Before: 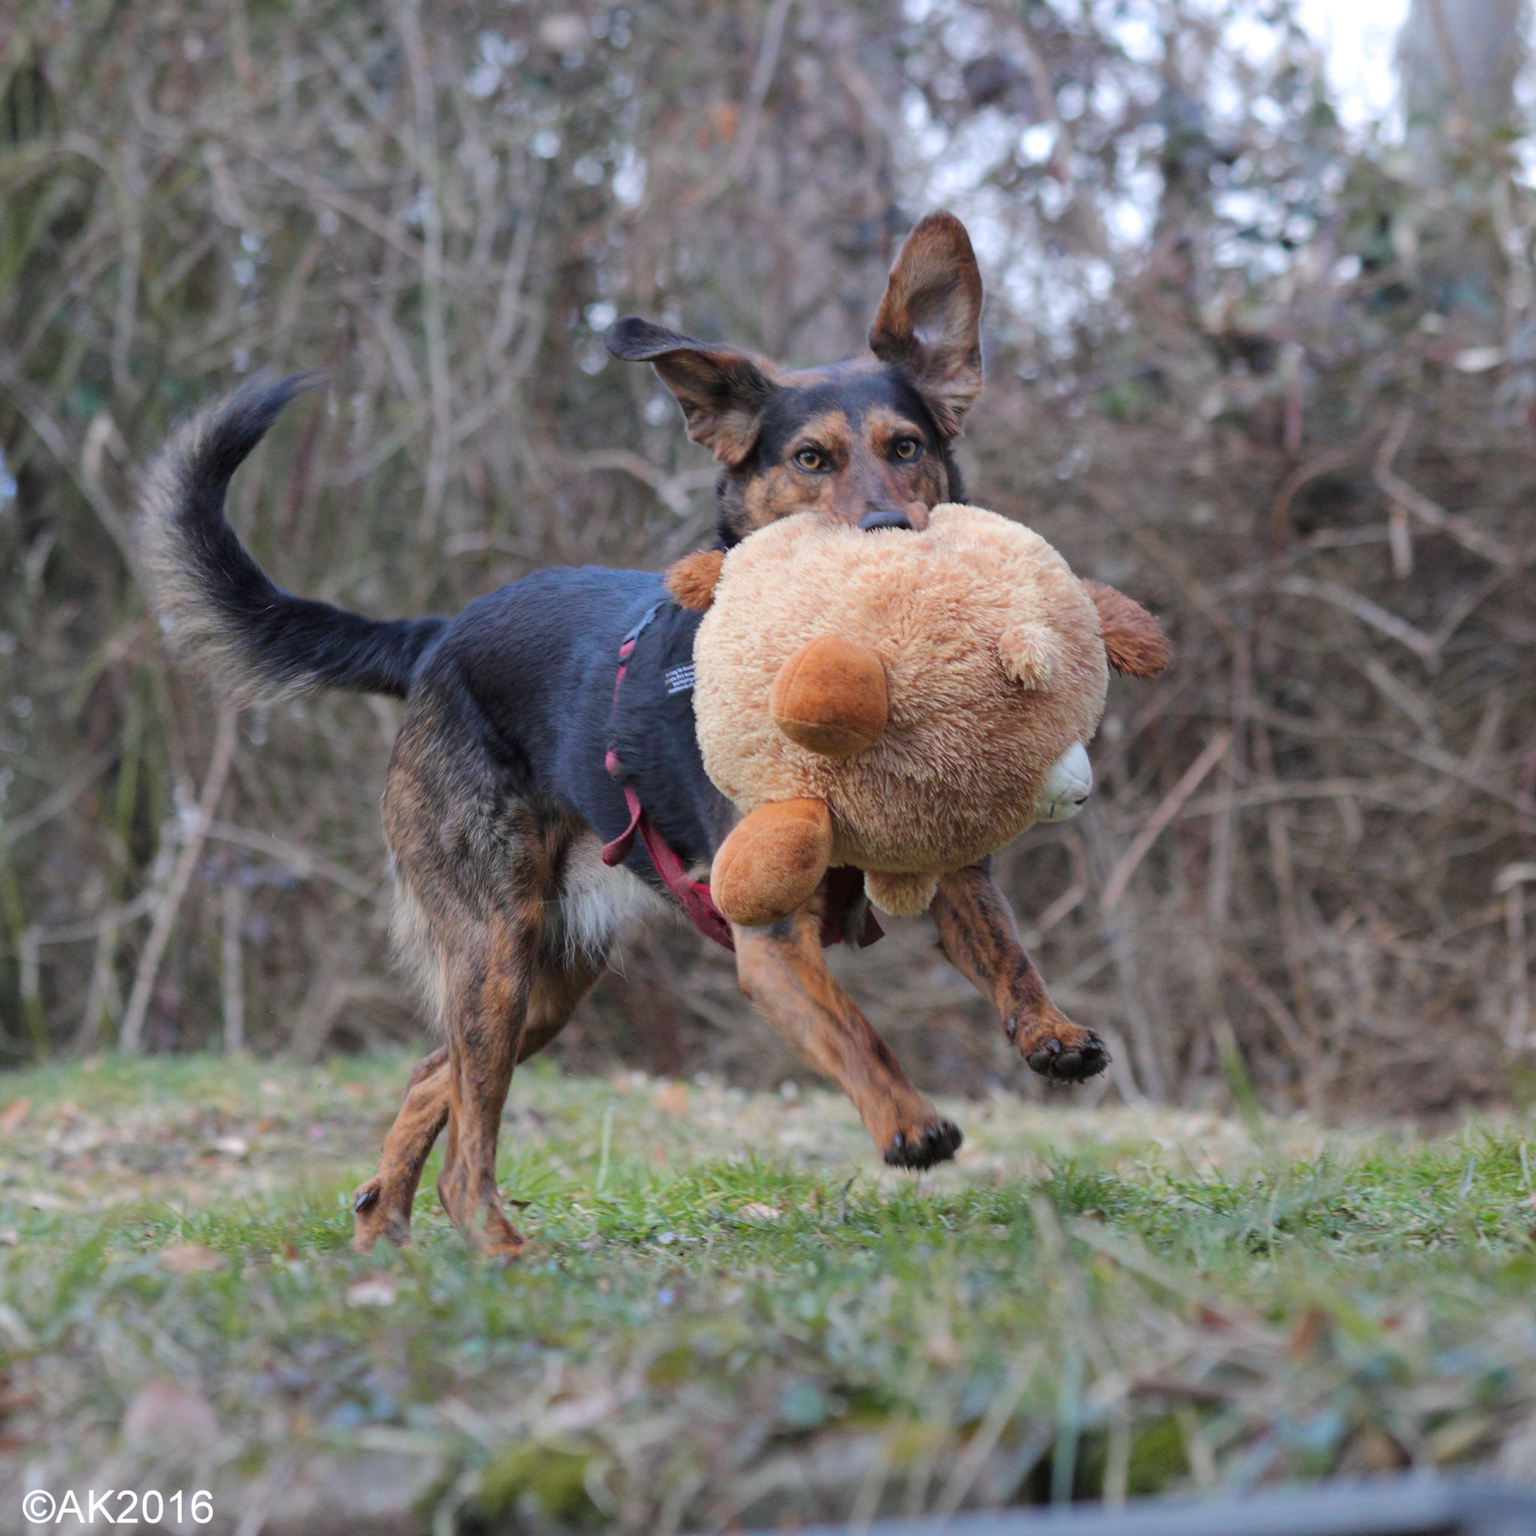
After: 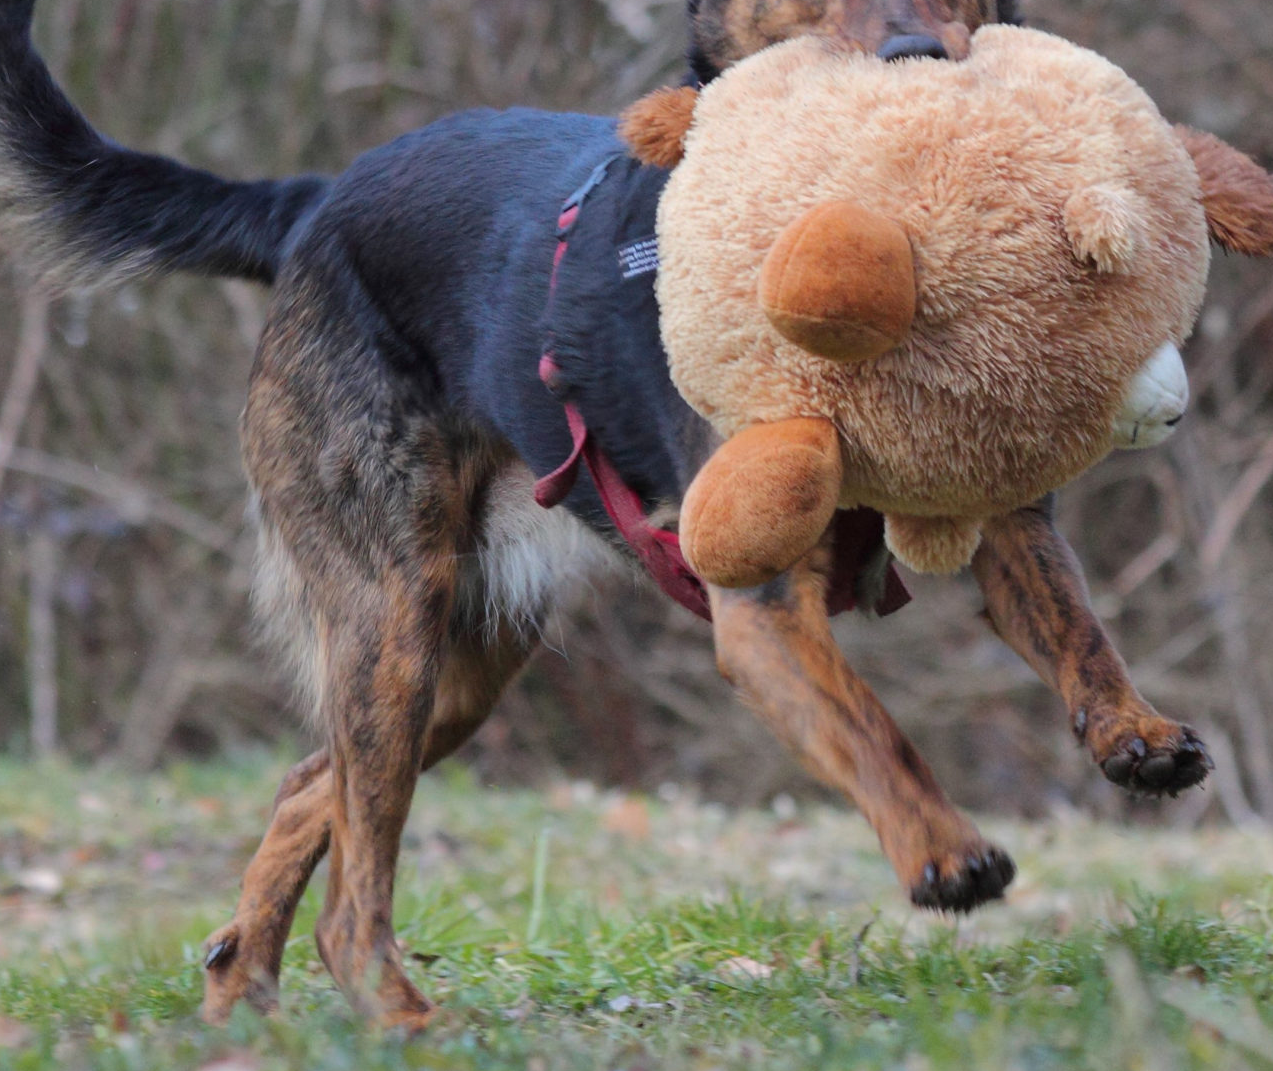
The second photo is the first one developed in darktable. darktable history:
crop: left 13.115%, top 31.598%, right 24.678%, bottom 16.064%
